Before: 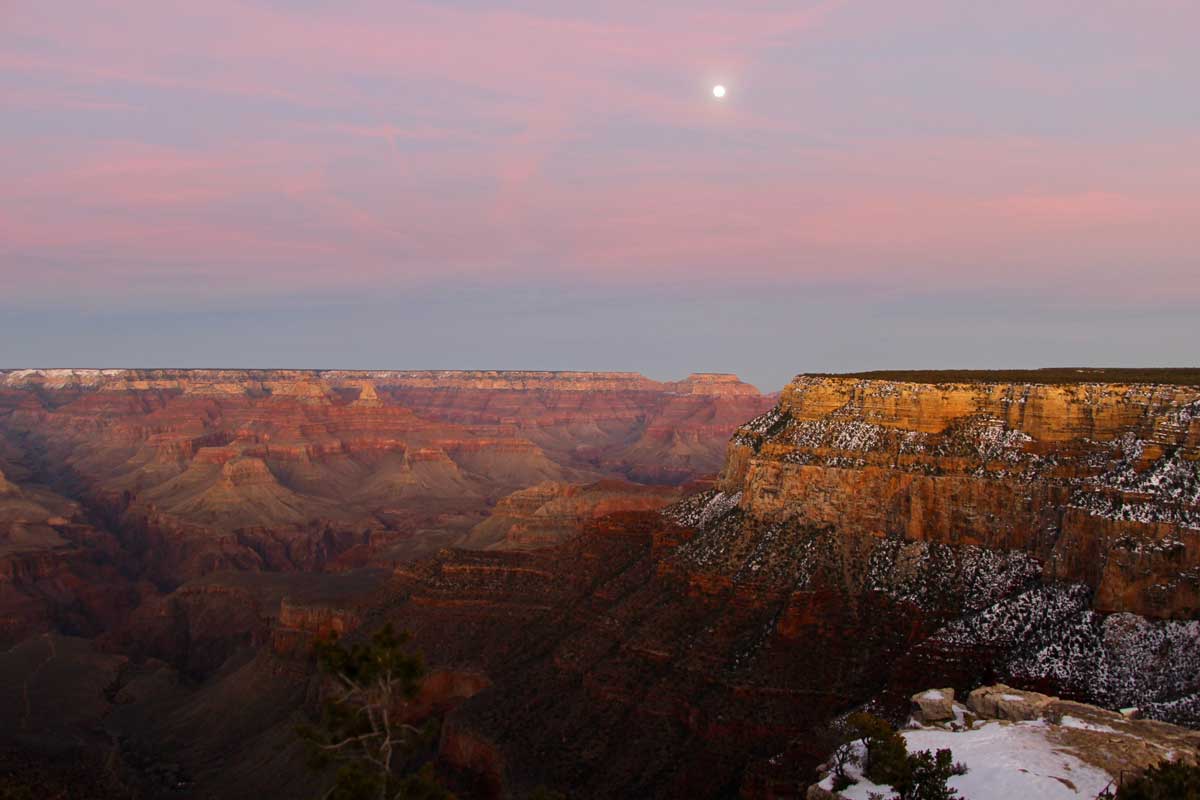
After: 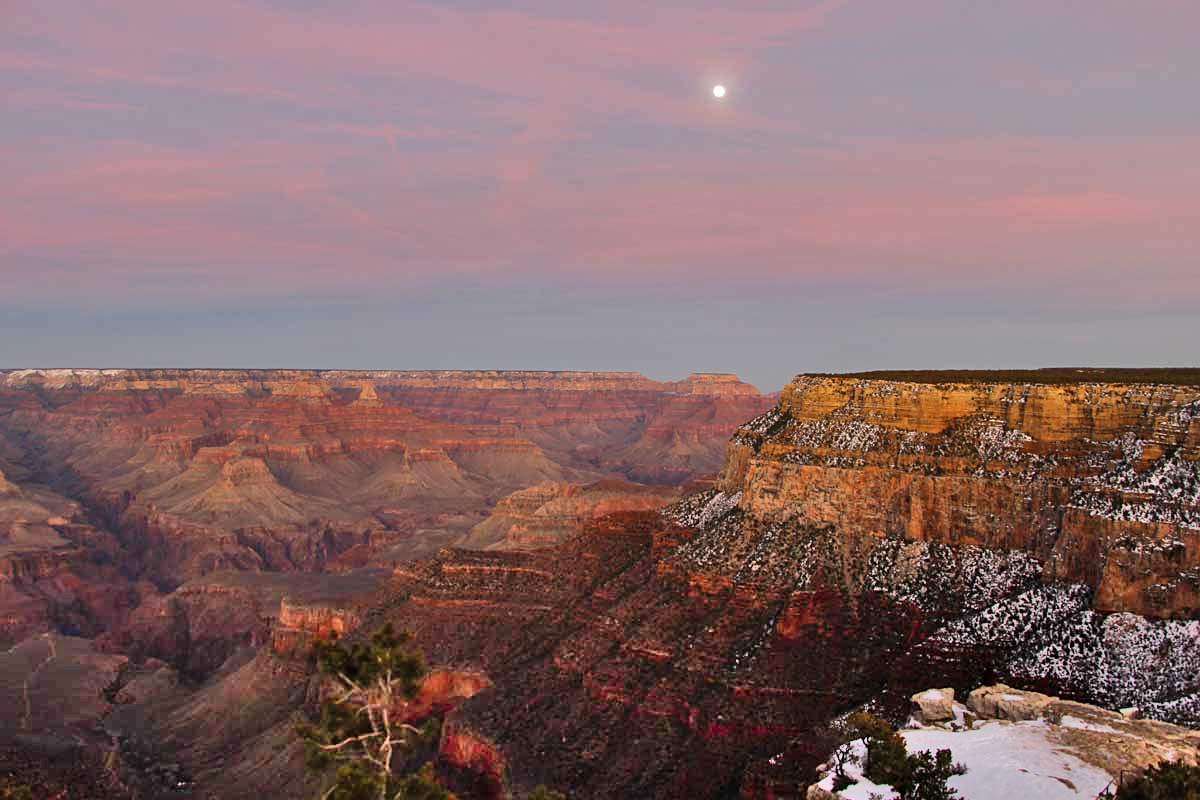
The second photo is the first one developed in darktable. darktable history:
shadows and highlights: shadows 76.55, highlights -60.66, soften with gaussian
sharpen: amount 0.203
